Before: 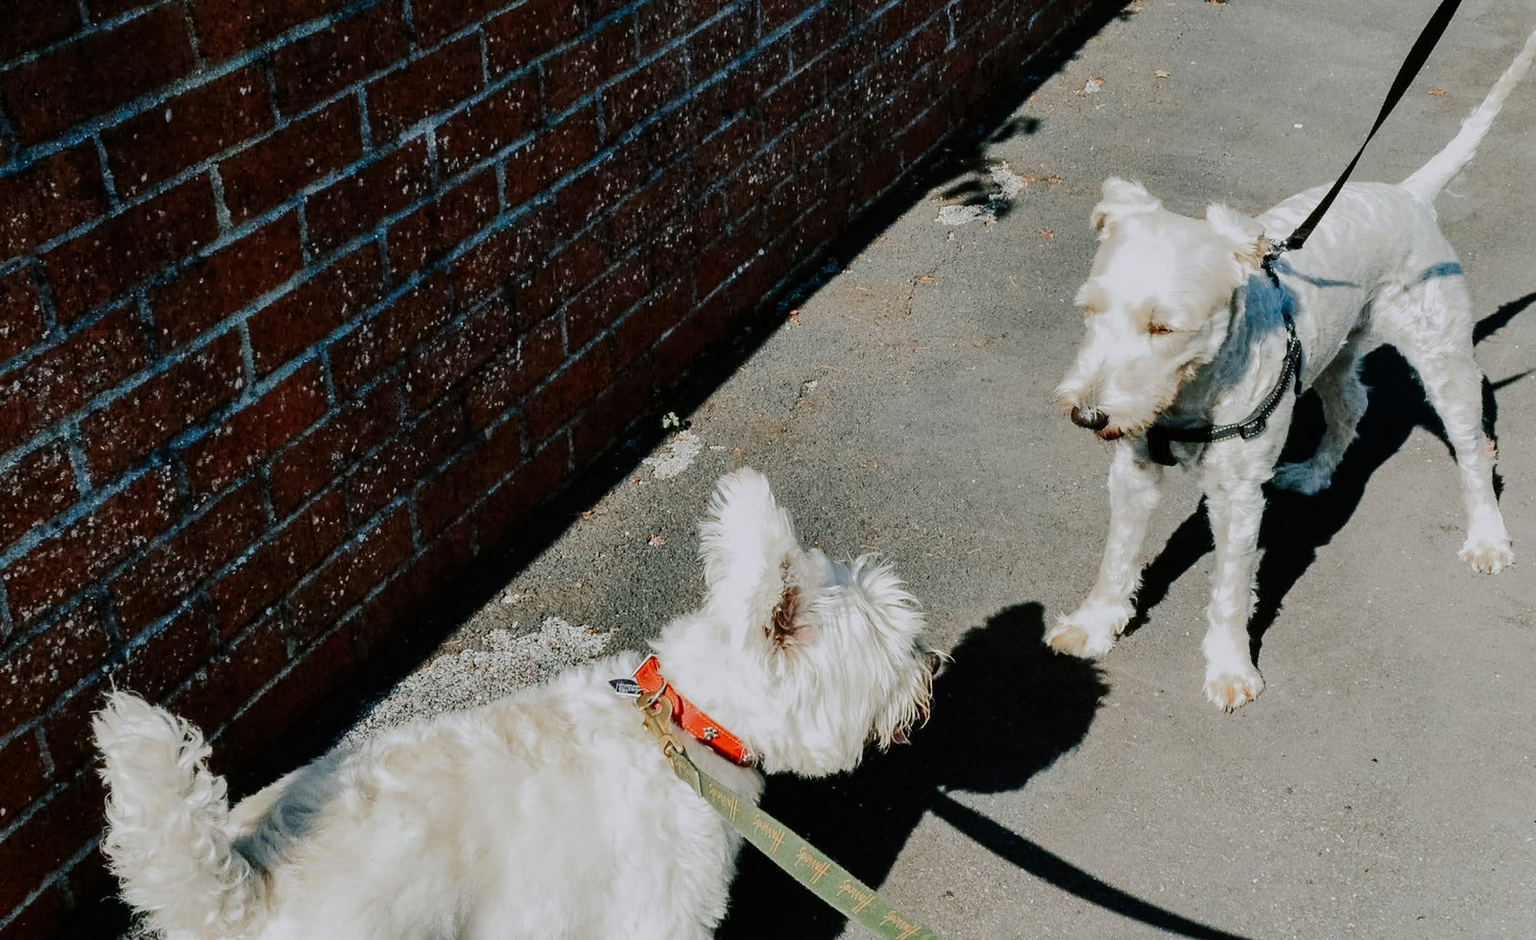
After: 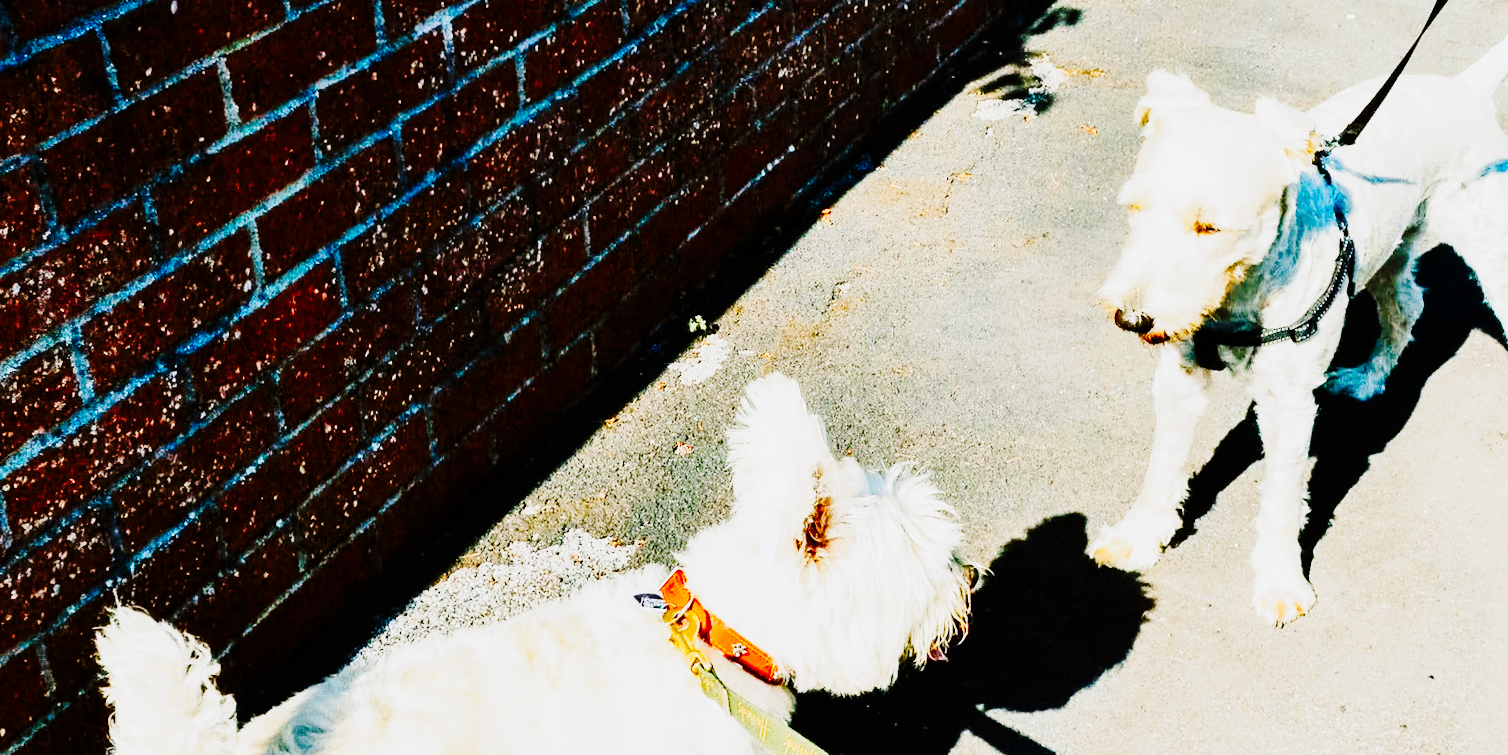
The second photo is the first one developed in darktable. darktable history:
base curve: curves: ch0 [(0, 0) (0.028, 0.03) (0.121, 0.232) (0.46, 0.748) (0.859, 0.968) (1, 1)], preserve colors none
crop and rotate: angle 0.069°, top 11.635%, right 5.517%, bottom 11.092%
tone curve: curves: ch0 [(0, 0) (0.042, 0.023) (0.157, 0.114) (0.302, 0.308) (0.44, 0.507) (0.607, 0.705) (0.824, 0.882) (1, 0.965)]; ch1 [(0, 0) (0.339, 0.334) (0.445, 0.419) (0.476, 0.454) (0.503, 0.501) (0.517, 0.513) (0.551, 0.567) (0.622, 0.662) (0.706, 0.741) (1, 1)]; ch2 [(0, 0) (0.327, 0.318) (0.417, 0.426) (0.46, 0.453) (0.502, 0.5) (0.514, 0.524) (0.547, 0.572) (0.615, 0.656) (0.717, 0.778) (1, 1)], preserve colors none
color balance rgb: power › chroma 0.293%, power › hue 24.94°, perceptual saturation grading › global saturation 29.486%, perceptual brilliance grading › global brilliance 10.589%, global vibrance 41.954%
